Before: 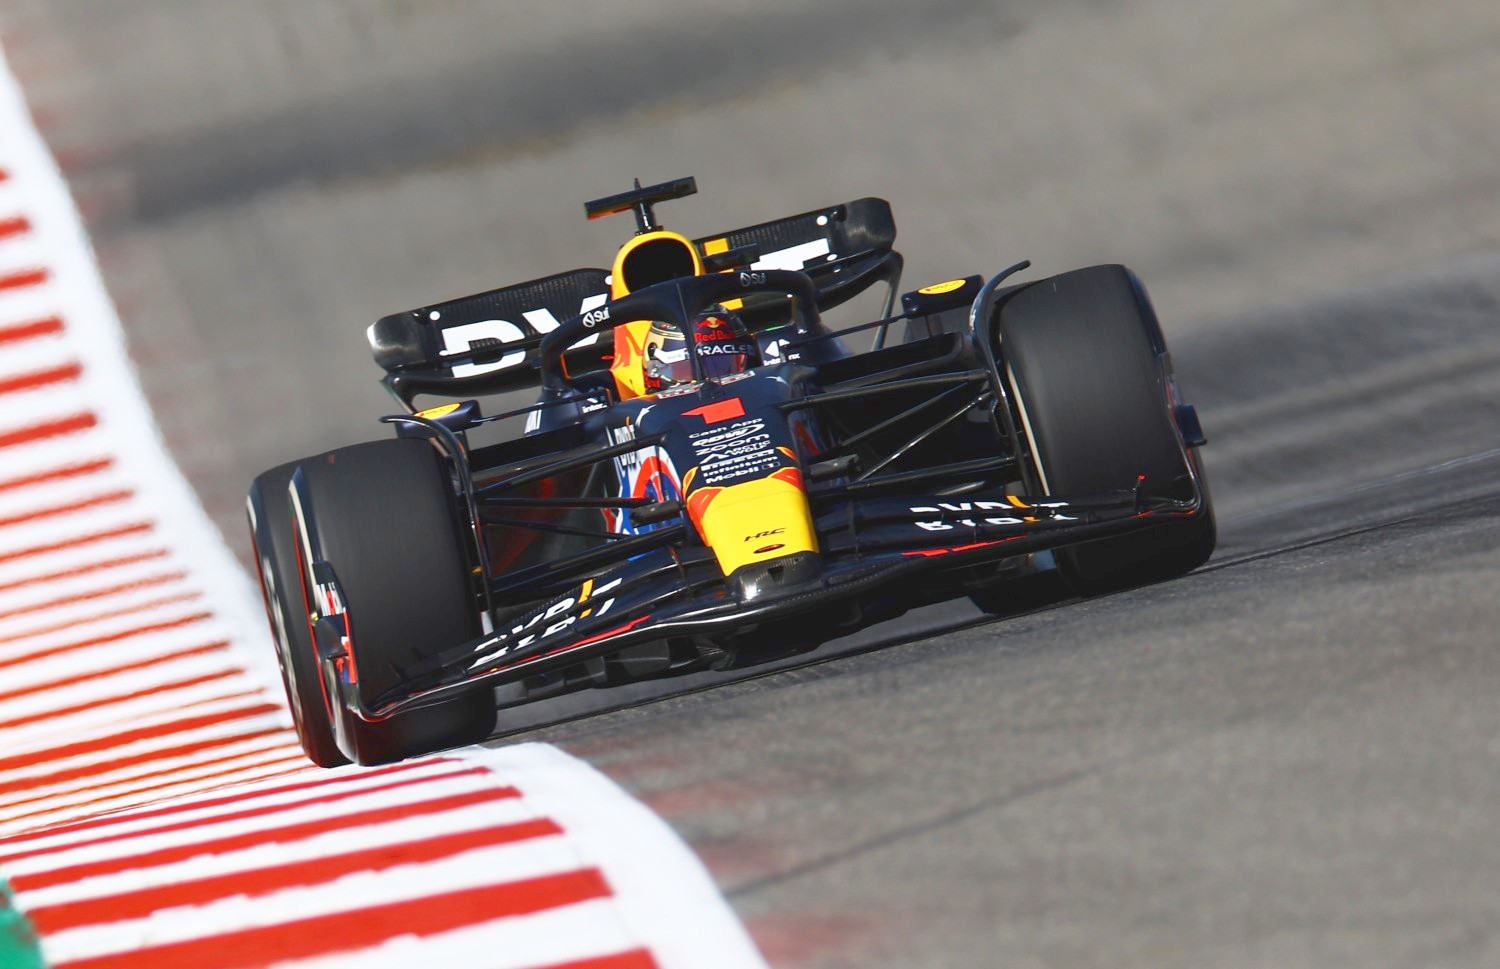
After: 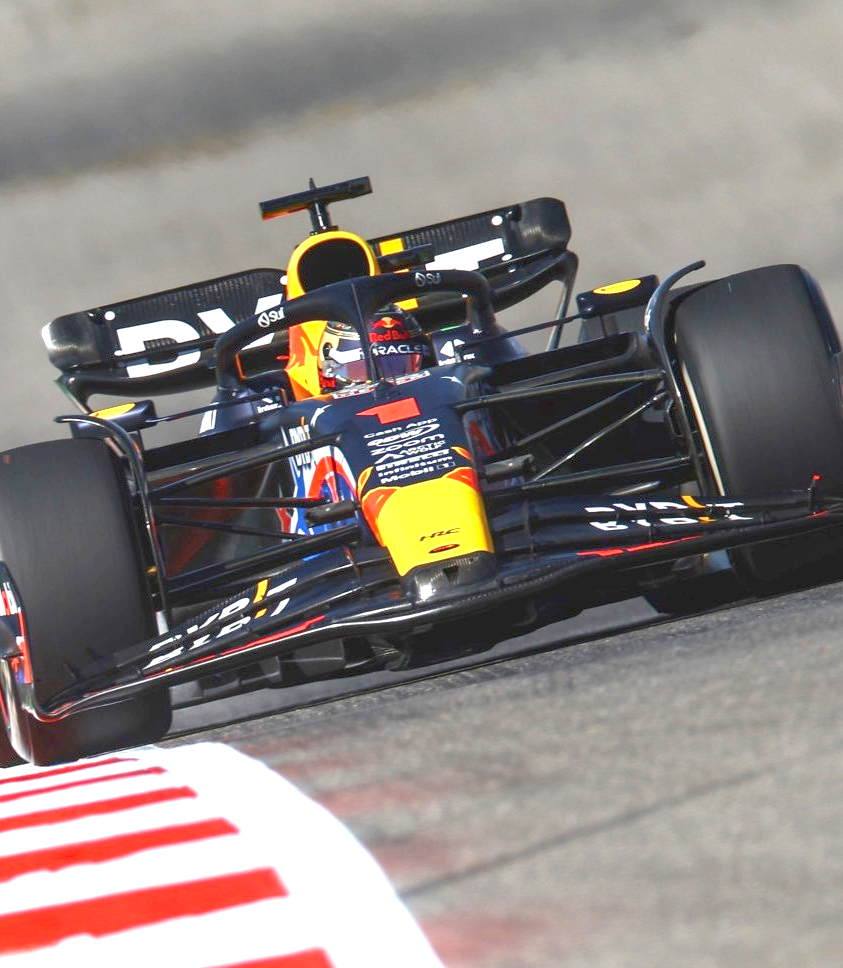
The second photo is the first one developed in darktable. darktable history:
local contrast: on, module defaults
crop: left 21.674%, right 22.086%
exposure: black level correction 0, exposure 0.7 EV, compensate exposure bias true, compensate highlight preservation false
